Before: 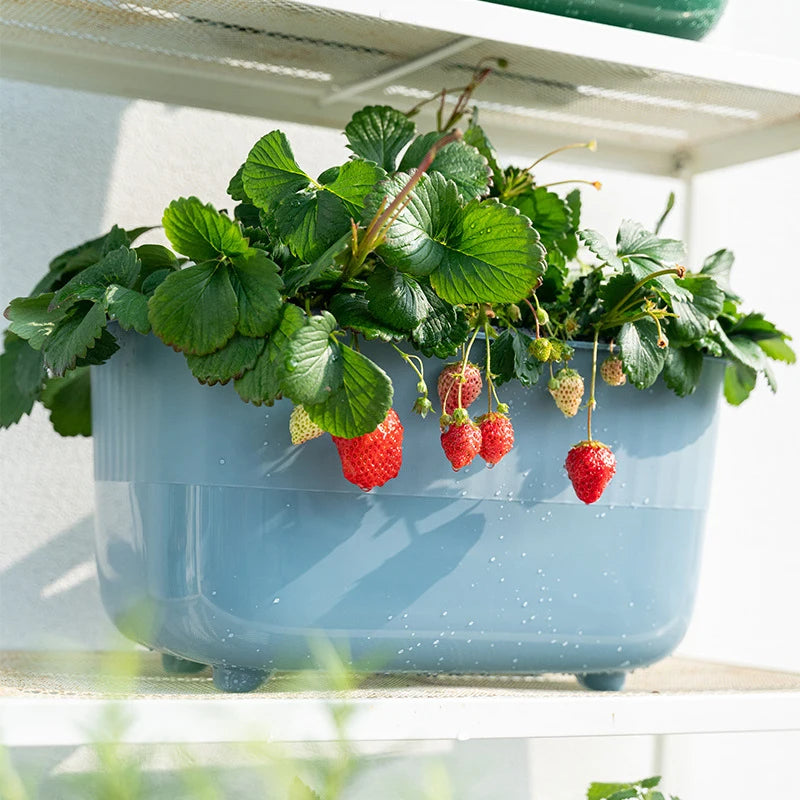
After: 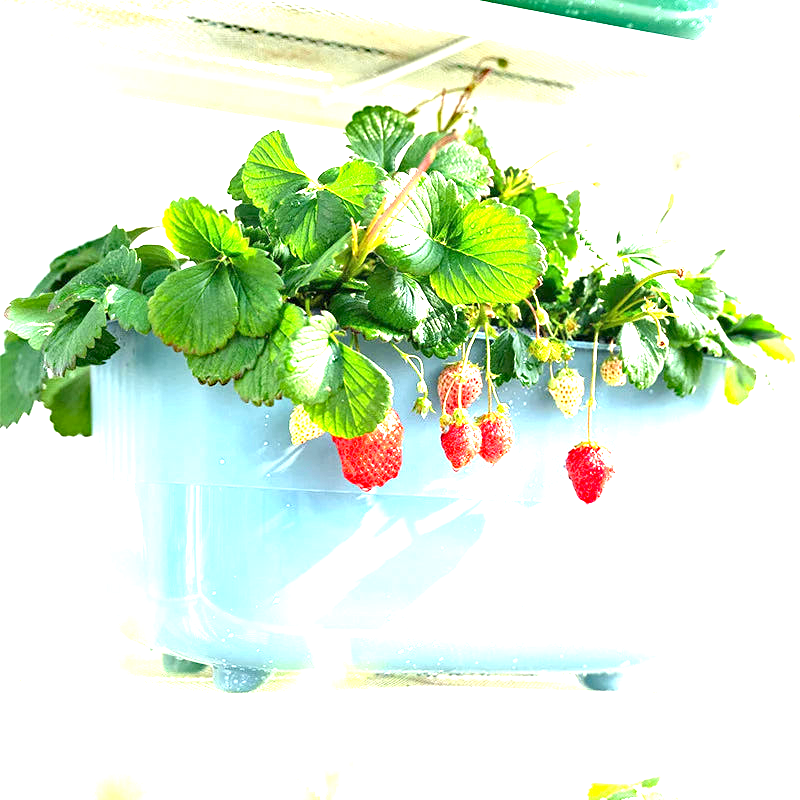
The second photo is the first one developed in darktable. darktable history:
haze removal: on, module defaults
exposure: exposure 2.207 EV, compensate highlight preservation false
